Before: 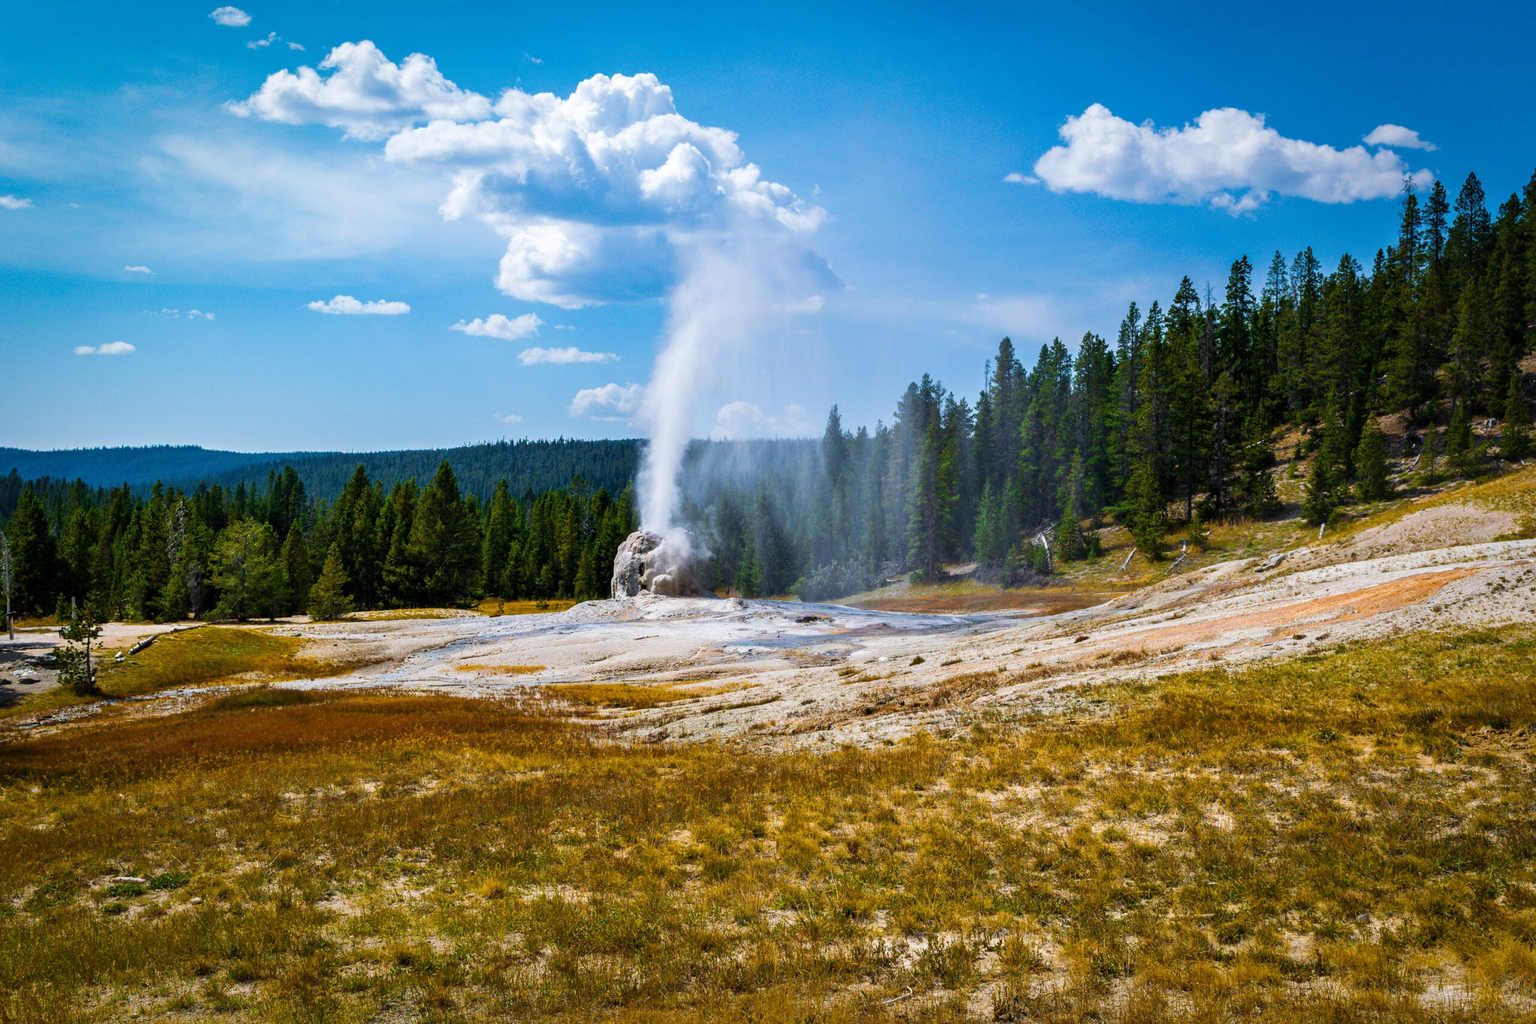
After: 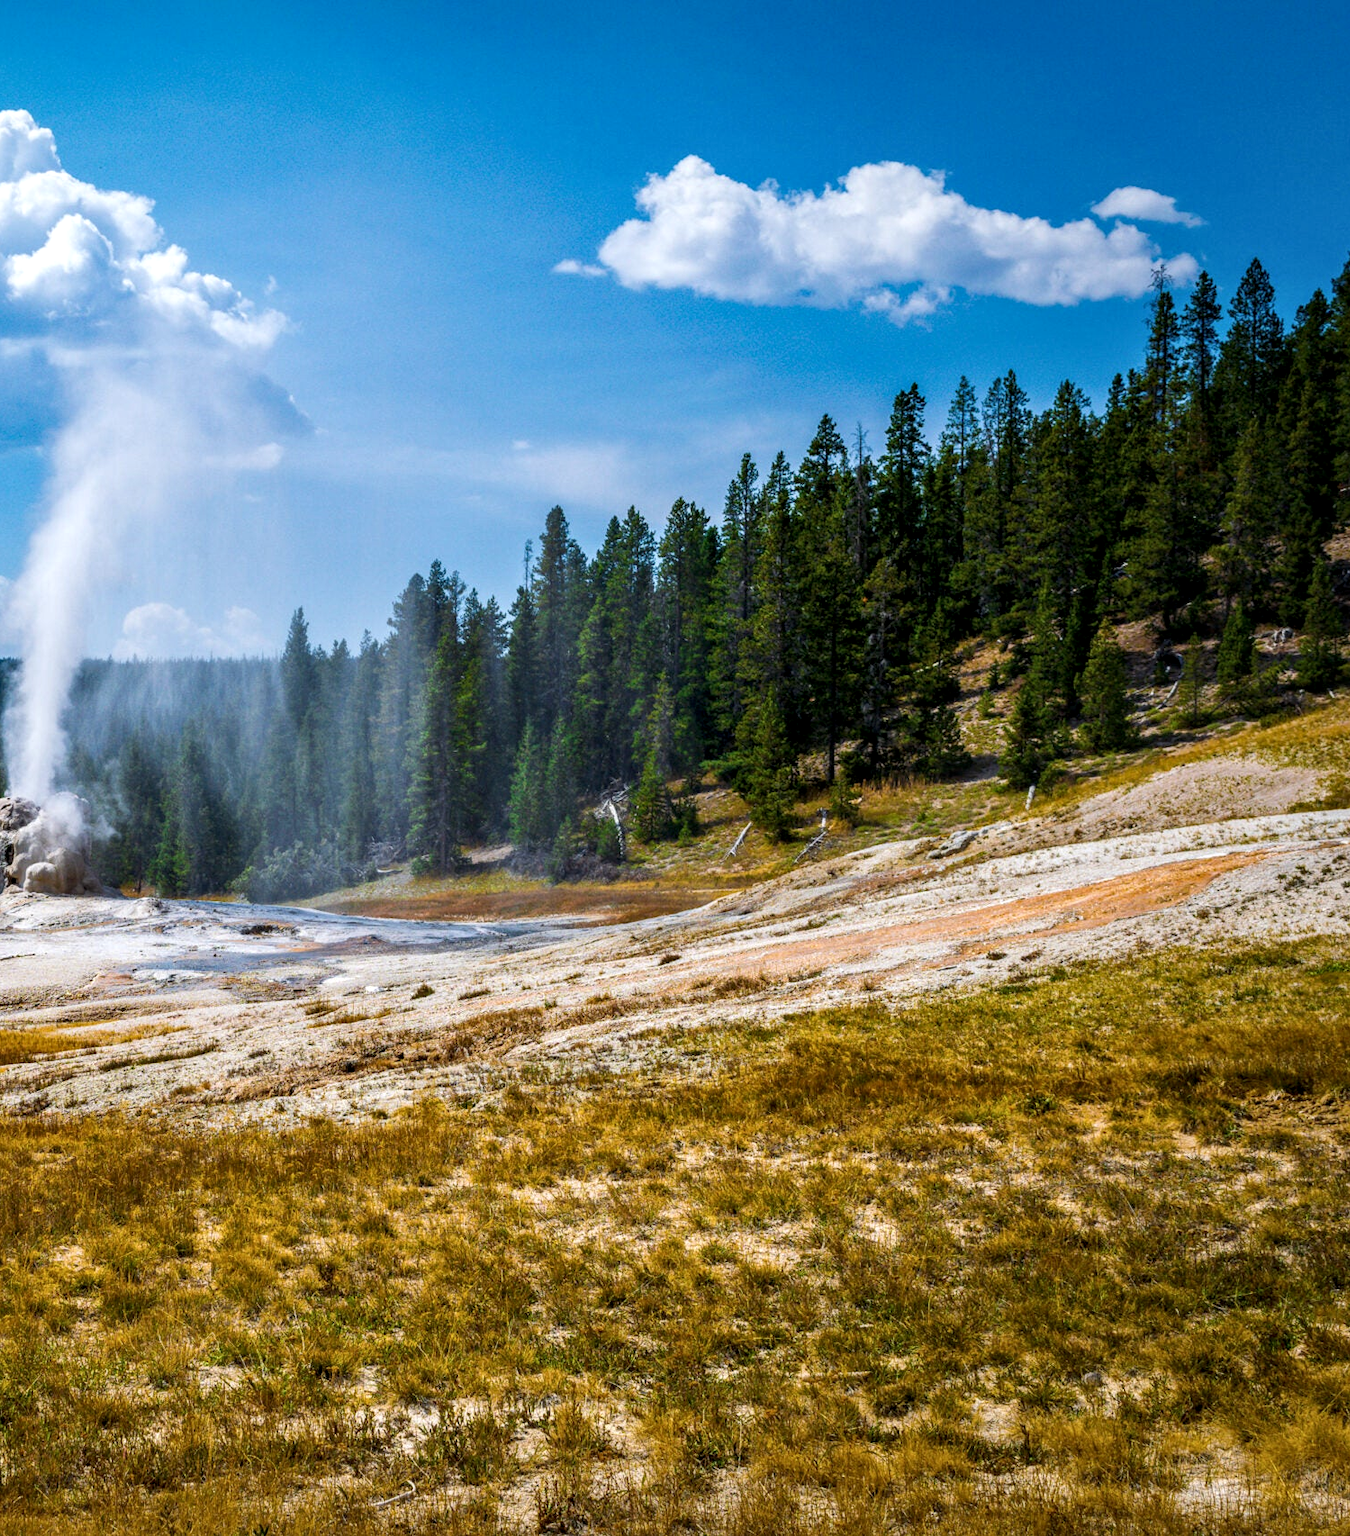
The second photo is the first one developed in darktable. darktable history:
local contrast: detail 130%
crop: left 41.402%
